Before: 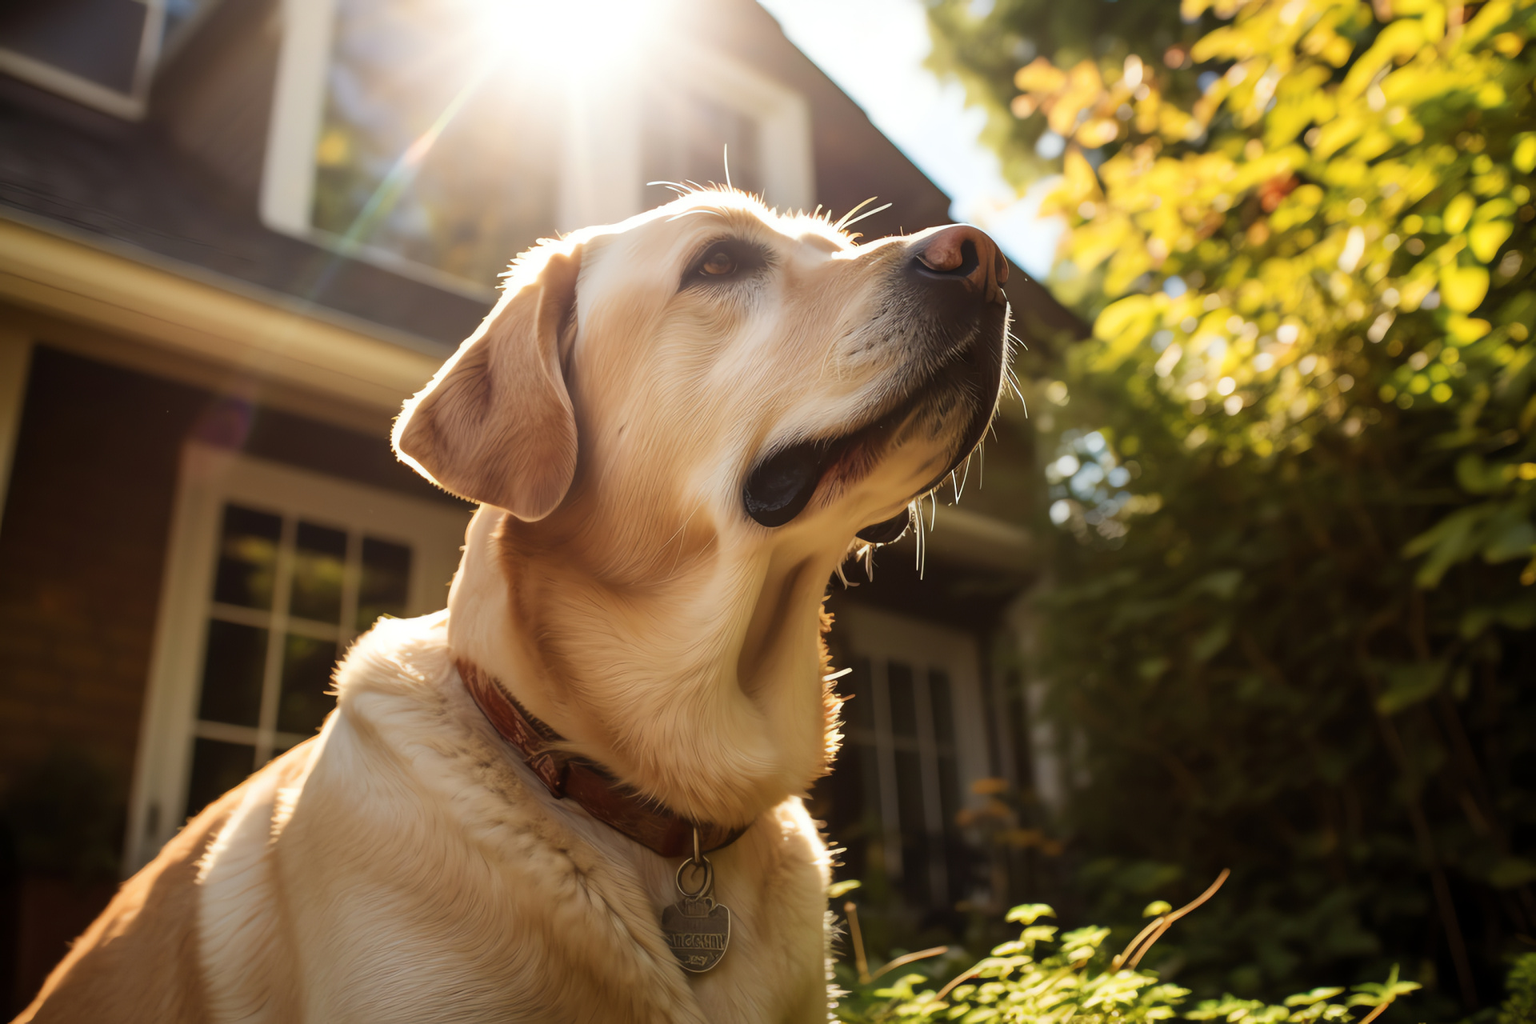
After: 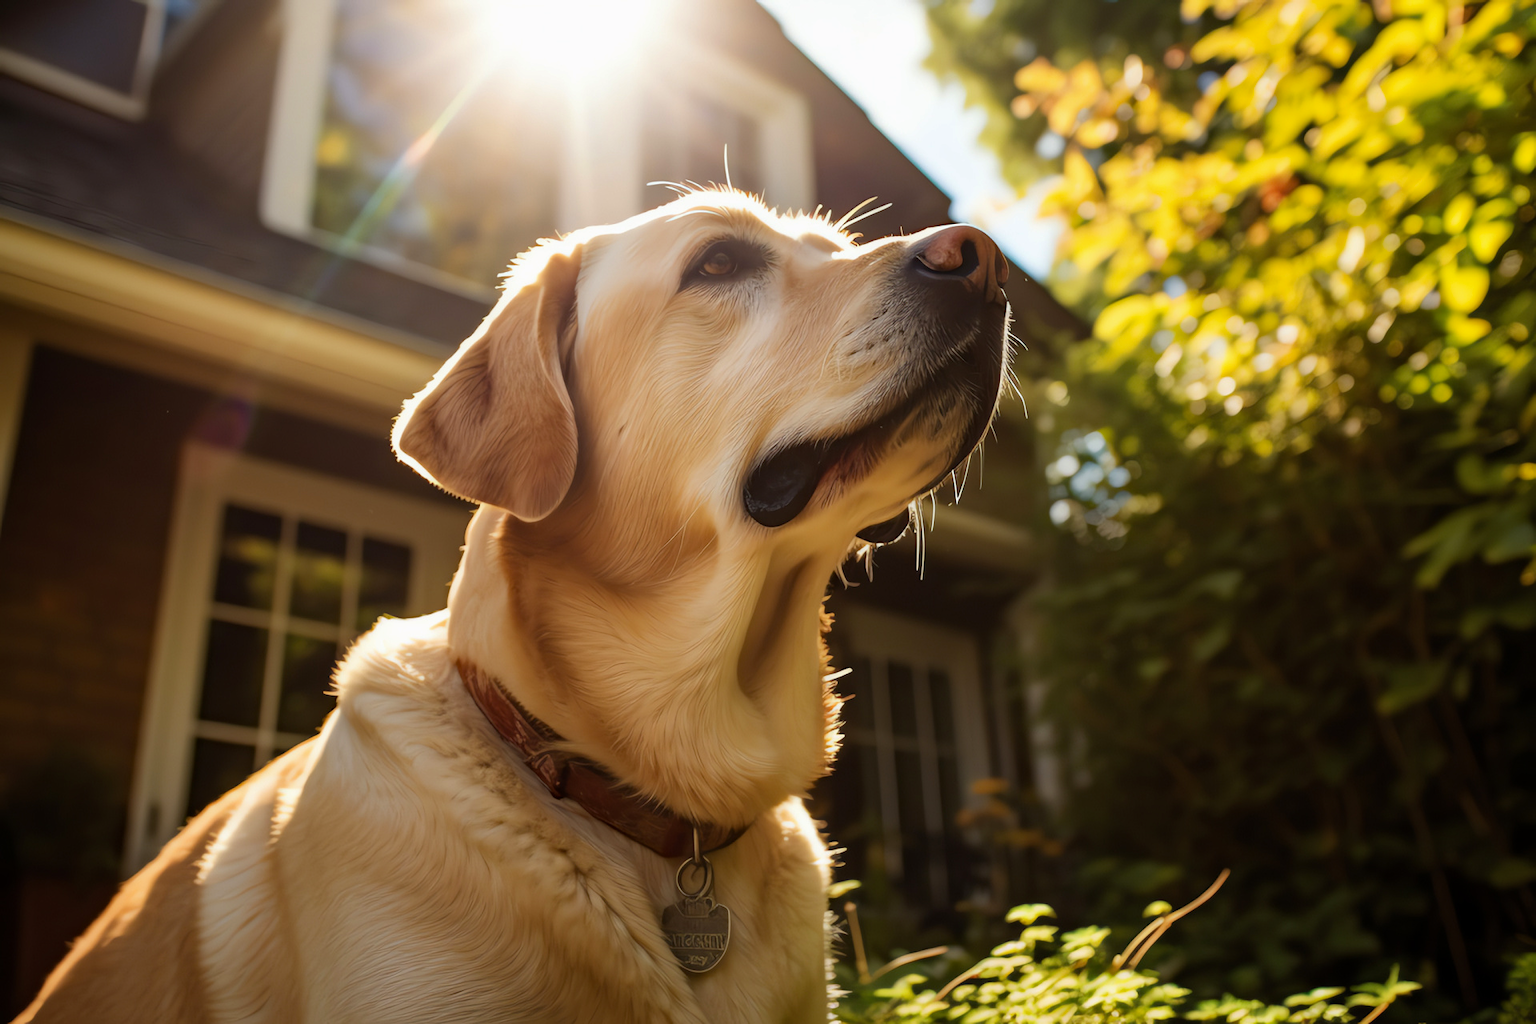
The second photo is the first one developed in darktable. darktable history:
exposure: exposure -0.048 EV, compensate highlight preservation false
haze removal: strength 0.29, distance 0.25, compatibility mode true, adaptive false
